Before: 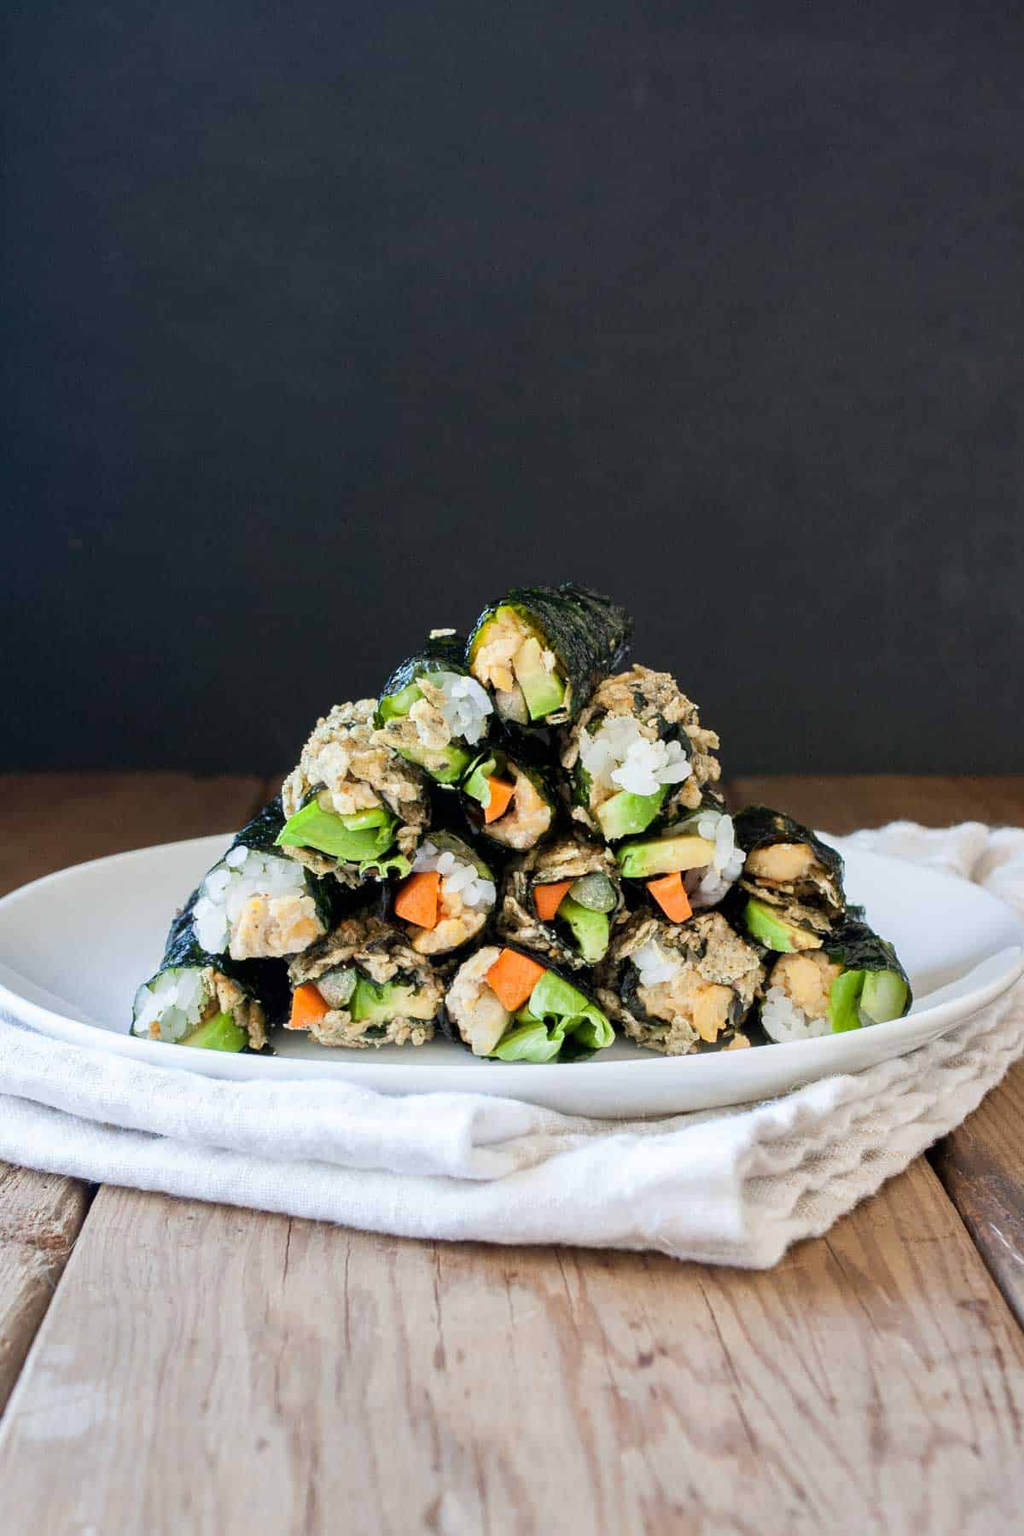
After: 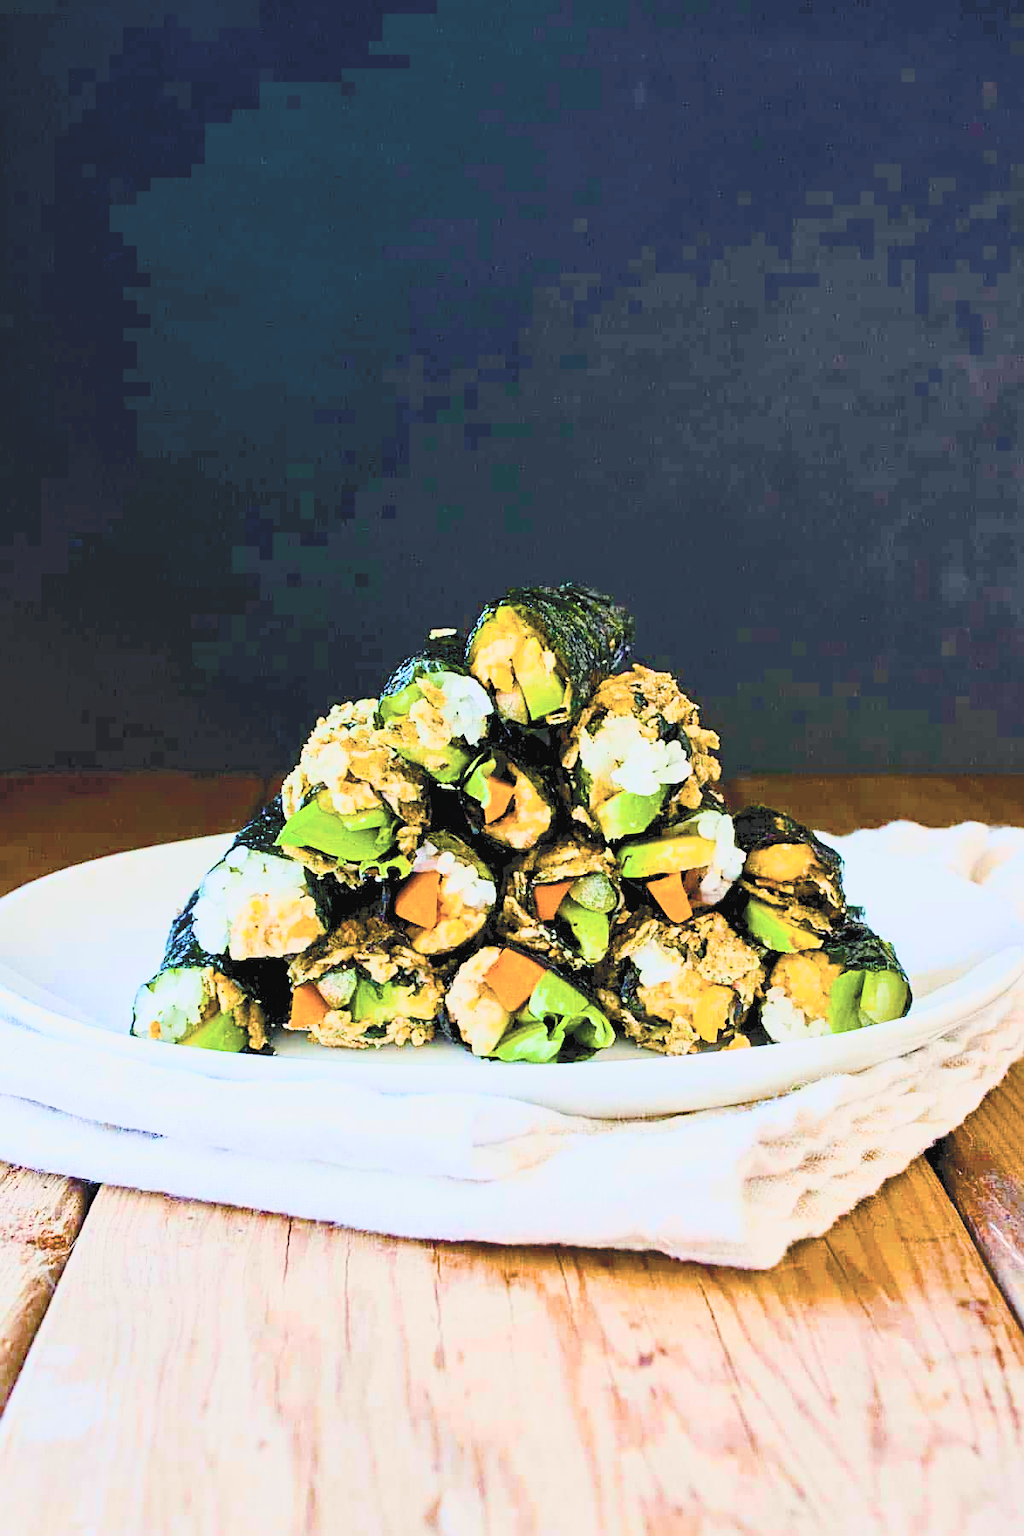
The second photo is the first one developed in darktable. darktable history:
tone curve: curves: ch0 [(0, 0) (0.003, 0.195) (0.011, 0.161) (0.025, 0.21) (0.044, 0.24) (0.069, 0.254) (0.1, 0.283) (0.136, 0.347) (0.177, 0.412) (0.224, 0.455) (0.277, 0.531) (0.335, 0.606) (0.399, 0.679) (0.468, 0.748) (0.543, 0.814) (0.623, 0.876) (0.709, 0.927) (0.801, 0.949) (0.898, 0.962) (1, 1)], color space Lab, independent channels, preserve colors none
color balance rgb: shadows lift › chroma 2.061%, shadows lift › hue 247.72°, linear chroma grading › global chroma 39.752%, perceptual saturation grading › global saturation 45.884%, perceptual saturation grading › highlights -25.871%, perceptual saturation grading › shadows 50.015%, global vibrance 16.602%, saturation formula JzAzBz (2021)
exposure: exposure 0.263 EV, compensate highlight preservation false
contrast brightness saturation: brightness -0.088
sharpen: radius 2.781
filmic rgb: black relative exposure -7.65 EV, white relative exposure 4.56 EV, hardness 3.61
